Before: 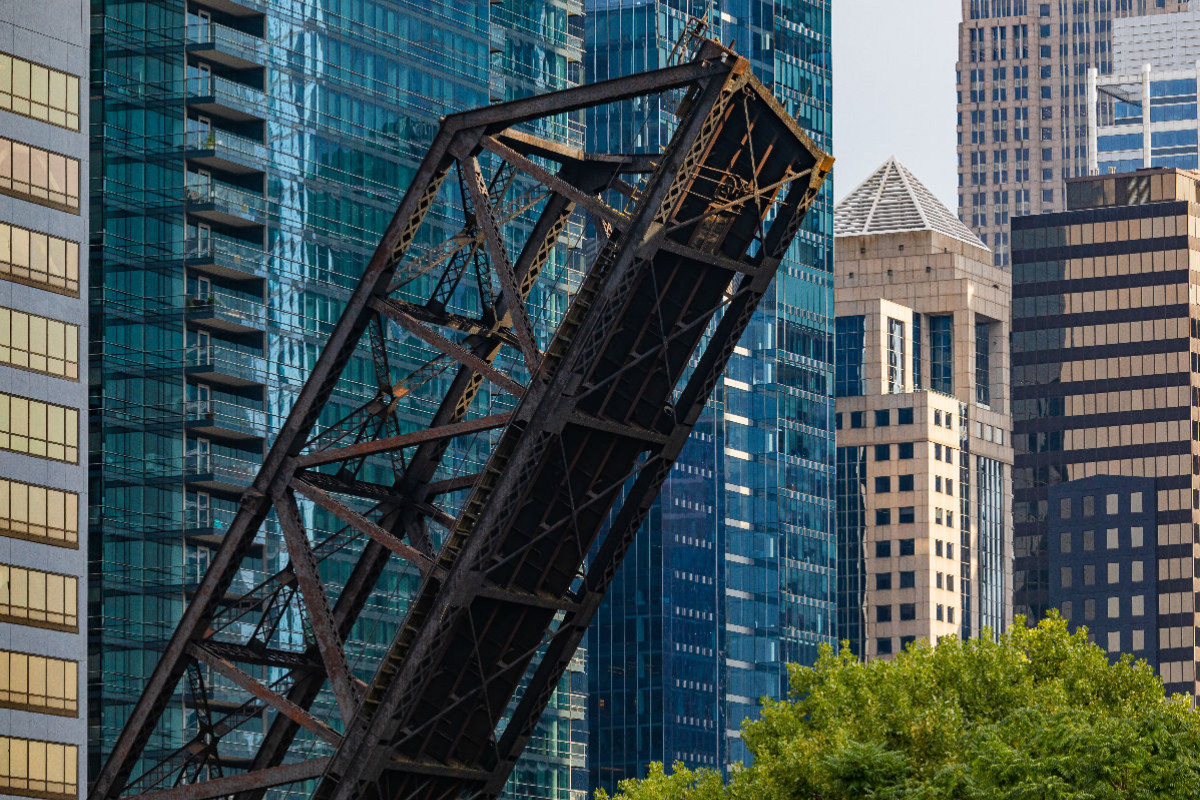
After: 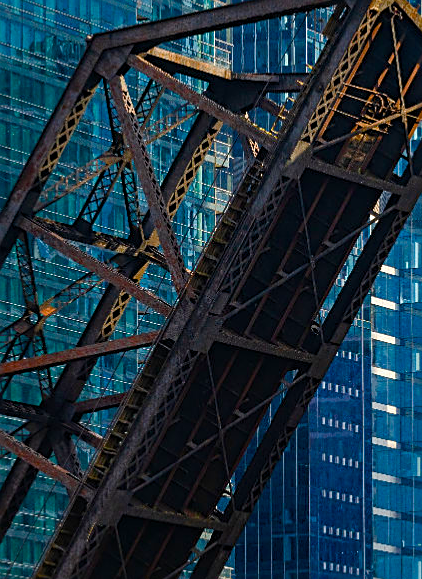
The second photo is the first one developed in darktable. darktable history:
color balance rgb: perceptual saturation grading › global saturation 35%, perceptual saturation grading › highlights -25%, perceptual saturation grading › shadows 50%
white balance: emerald 1
crop and rotate: left 29.476%, top 10.214%, right 35.32%, bottom 17.333%
sharpen: on, module defaults
